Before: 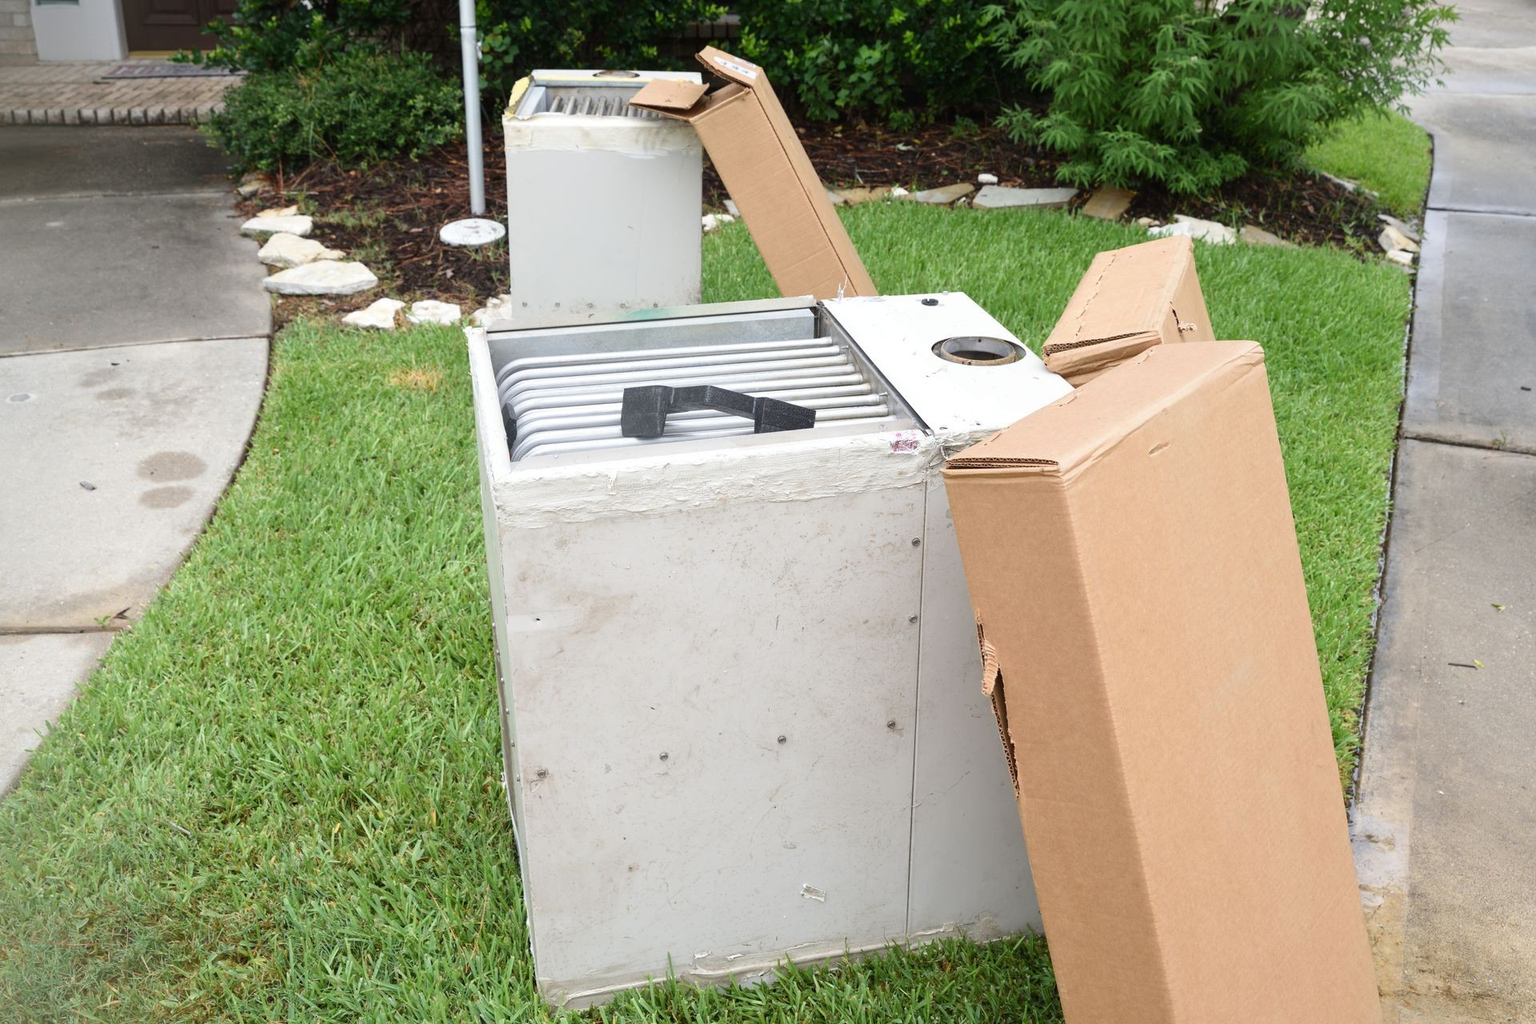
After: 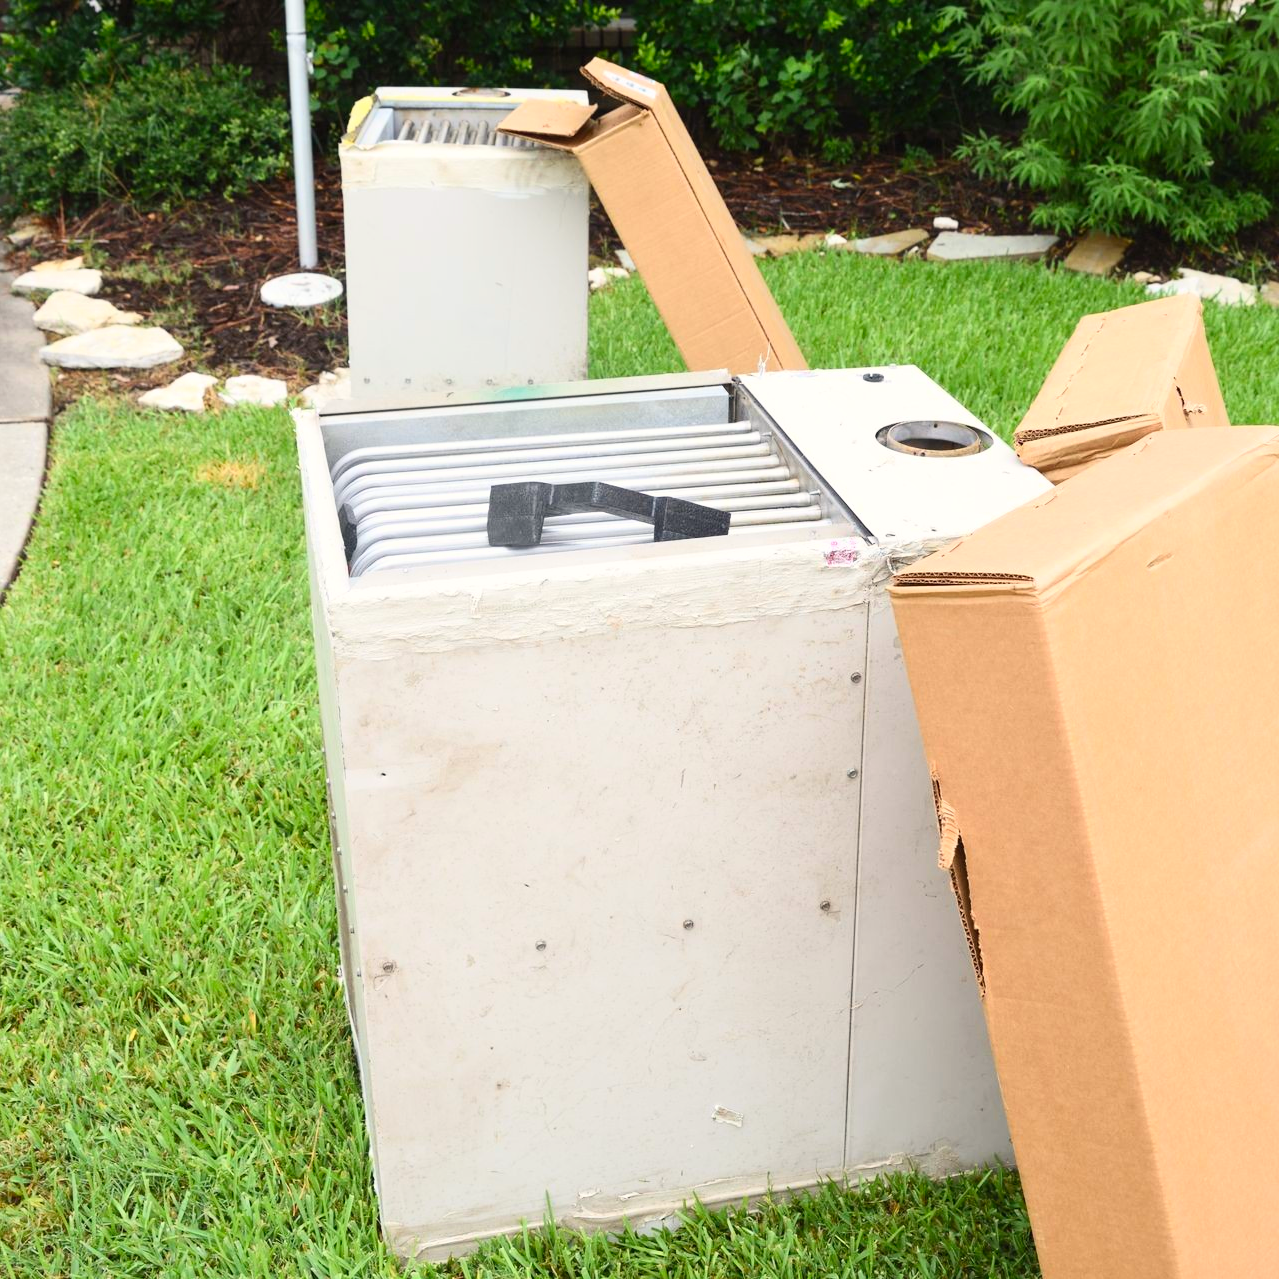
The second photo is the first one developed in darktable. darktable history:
crop and rotate: left 15.055%, right 18.278%
contrast brightness saturation: contrast 0.2, brightness 0.16, saturation 0.22
color correction: highlights a* 0.816, highlights b* 2.78, saturation 1.1
